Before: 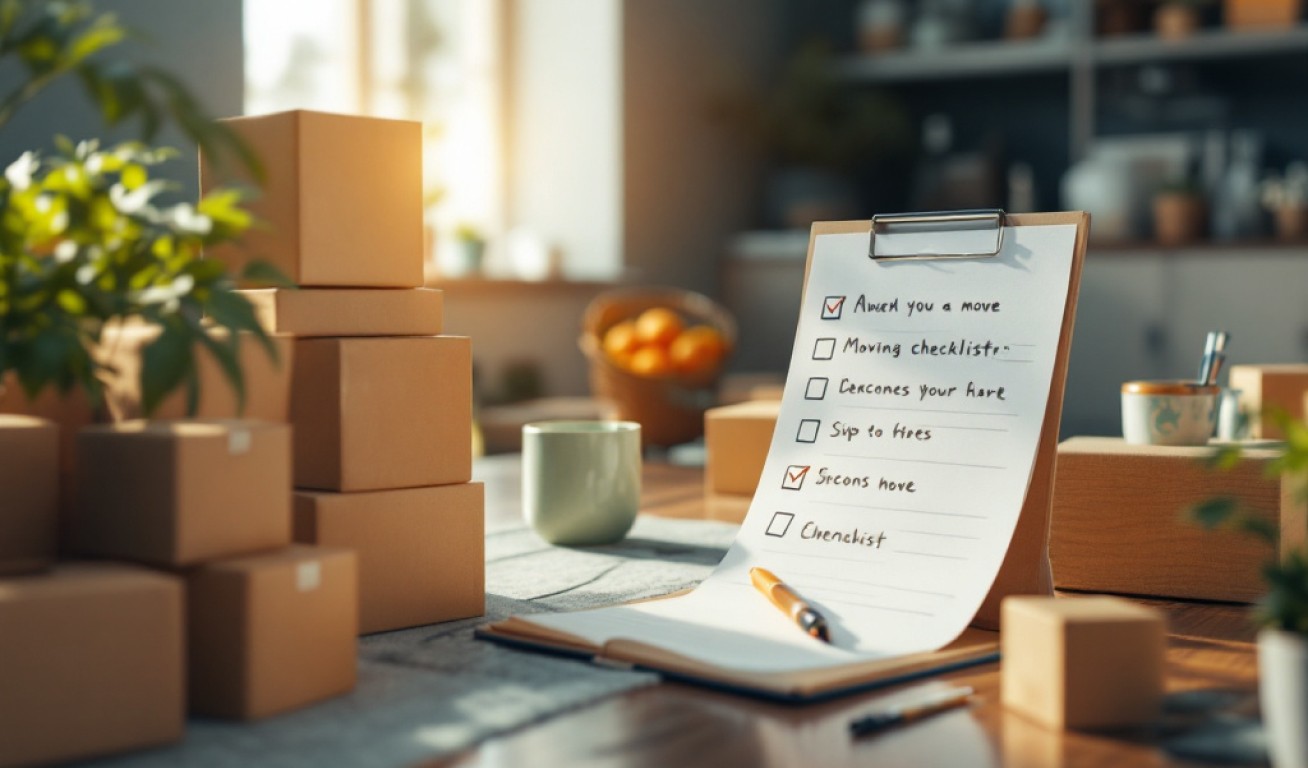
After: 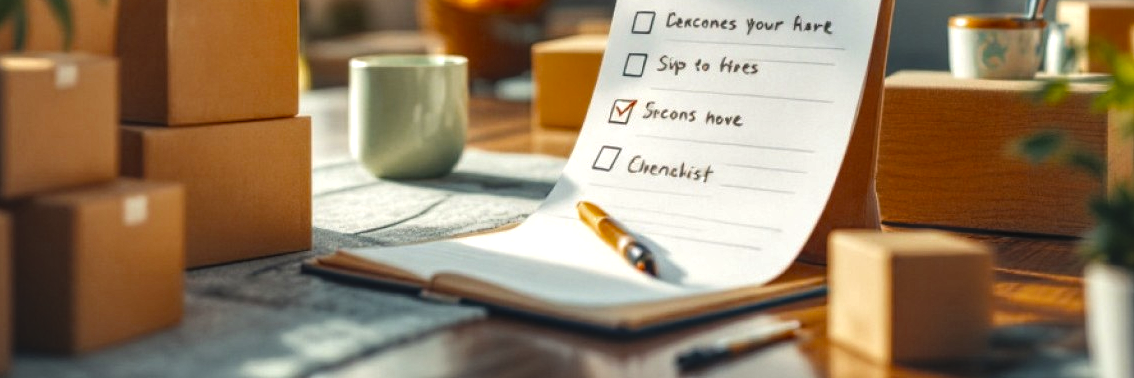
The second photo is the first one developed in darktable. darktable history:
local contrast: highlights 106%, shadows 101%, detail 201%, midtone range 0.2
crop and rotate: left 13.247%, top 47.781%, bottom 2.91%
color balance rgb: shadows lift › hue 85.76°, highlights gain › chroma 0.256%, highlights gain › hue 330.92°, global offset › luminance 1.533%, perceptual saturation grading › global saturation 19.569%, global vibrance 10.193%, saturation formula JzAzBz (2021)
